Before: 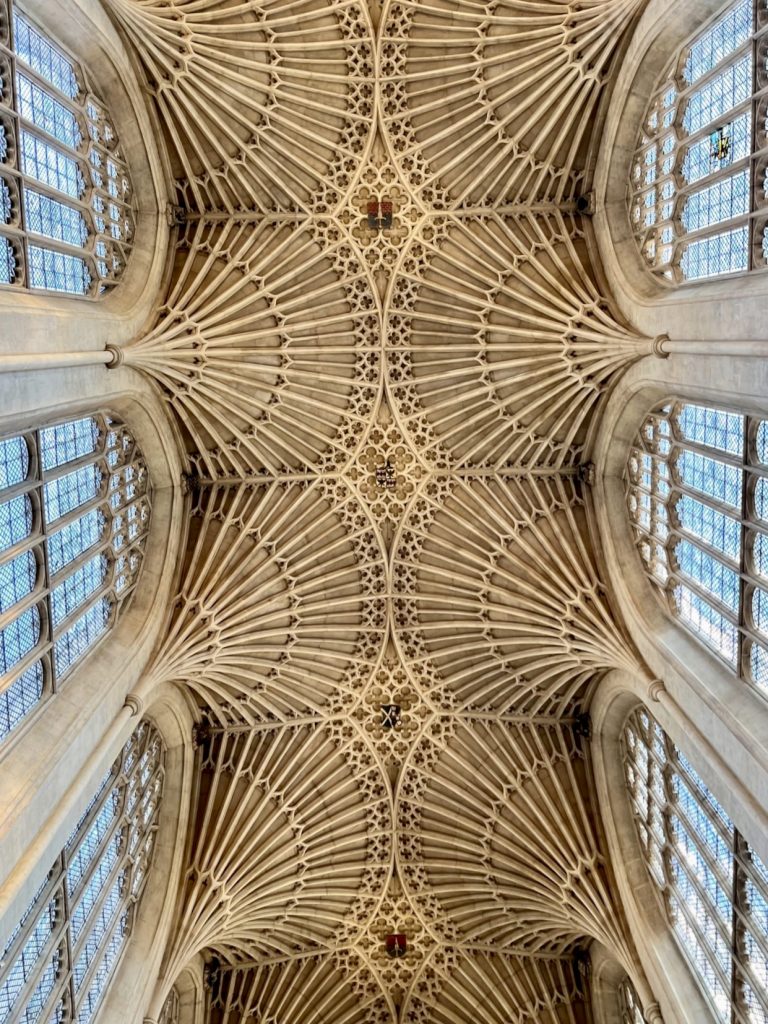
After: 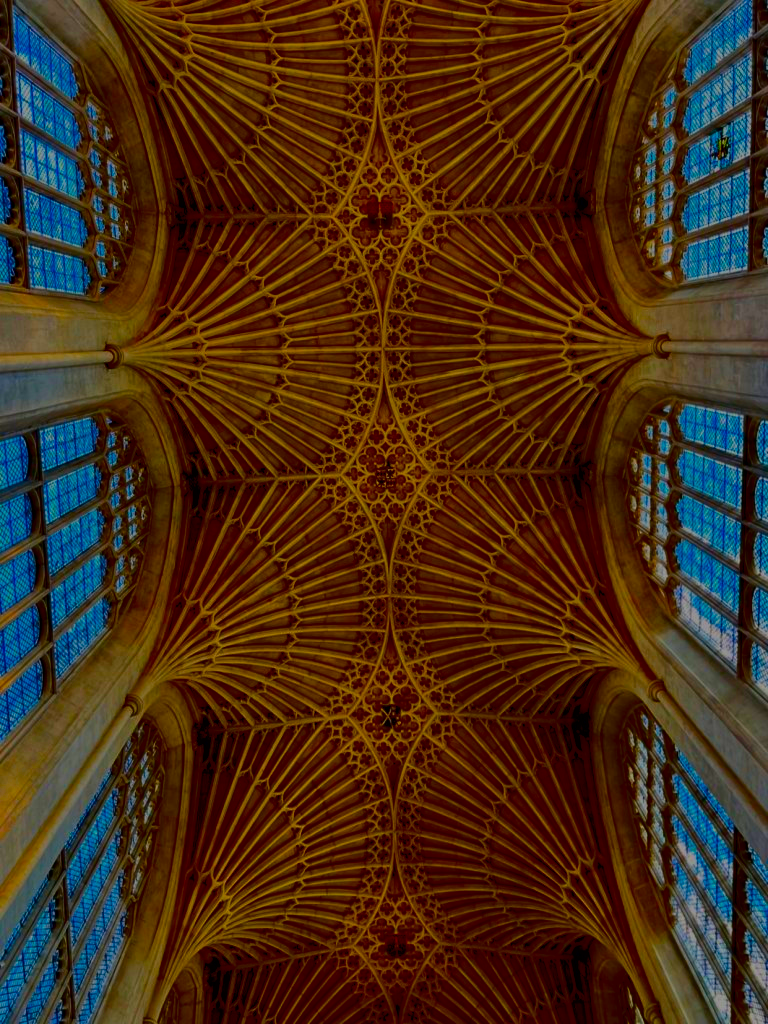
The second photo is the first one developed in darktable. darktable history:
contrast brightness saturation: brightness -1, saturation 1
color balance rgb: linear chroma grading › global chroma 15%, perceptual saturation grading › global saturation 30%
filmic rgb: black relative exposure -7.65 EV, white relative exposure 4.56 EV, hardness 3.61, color science v6 (2022)
tone equalizer: on, module defaults
